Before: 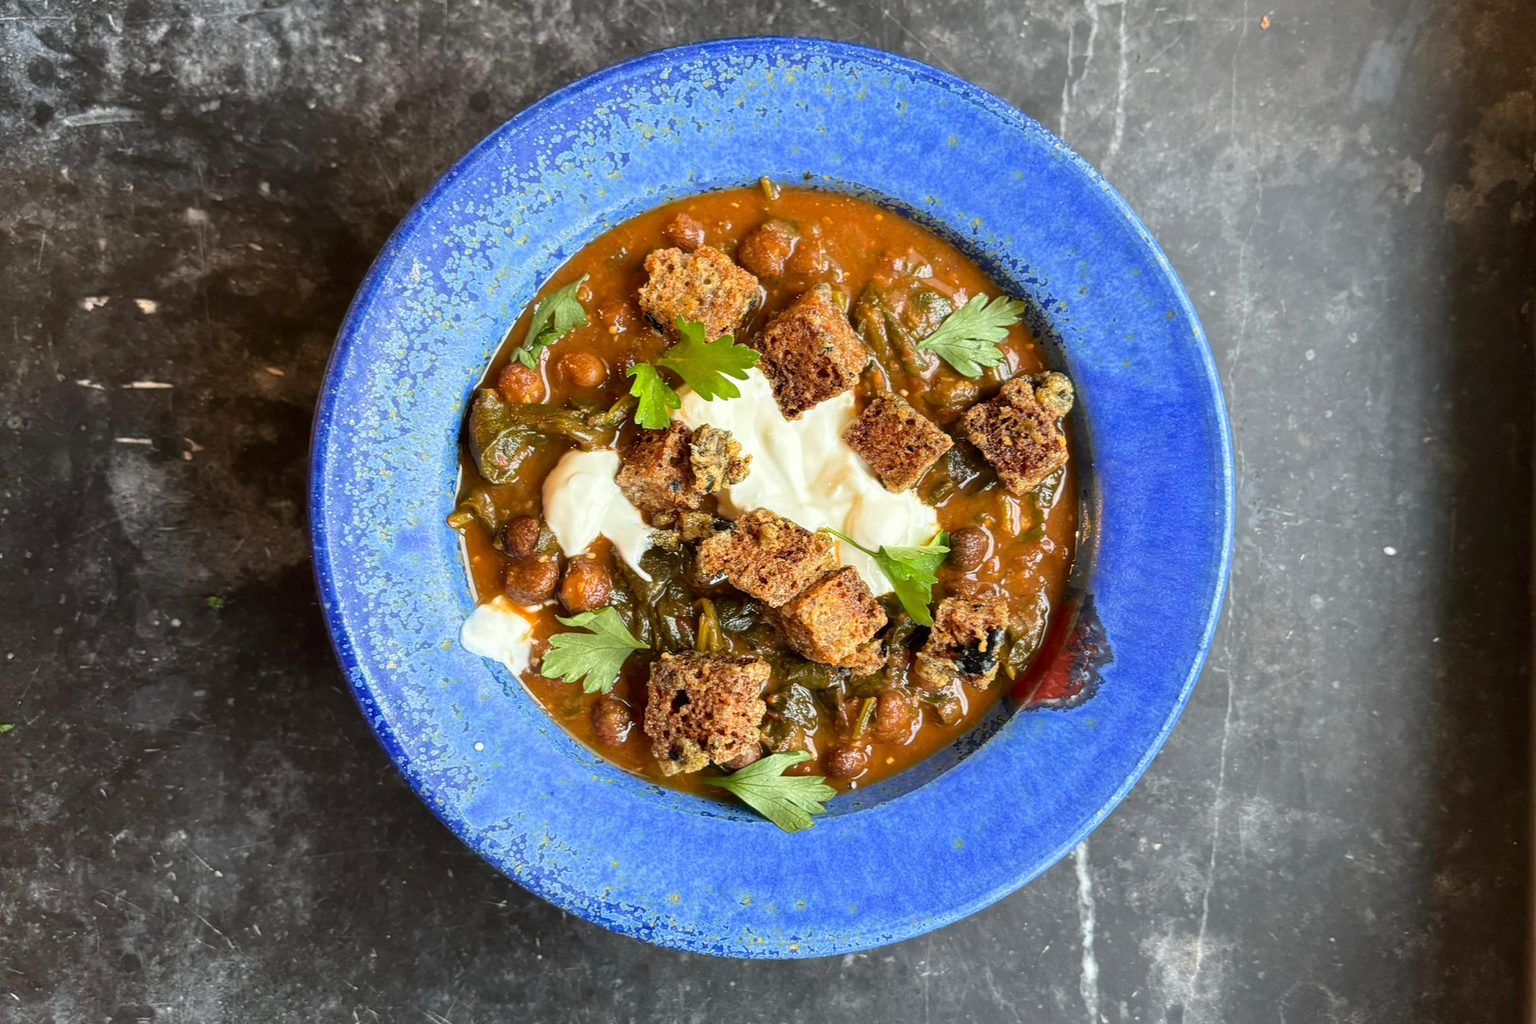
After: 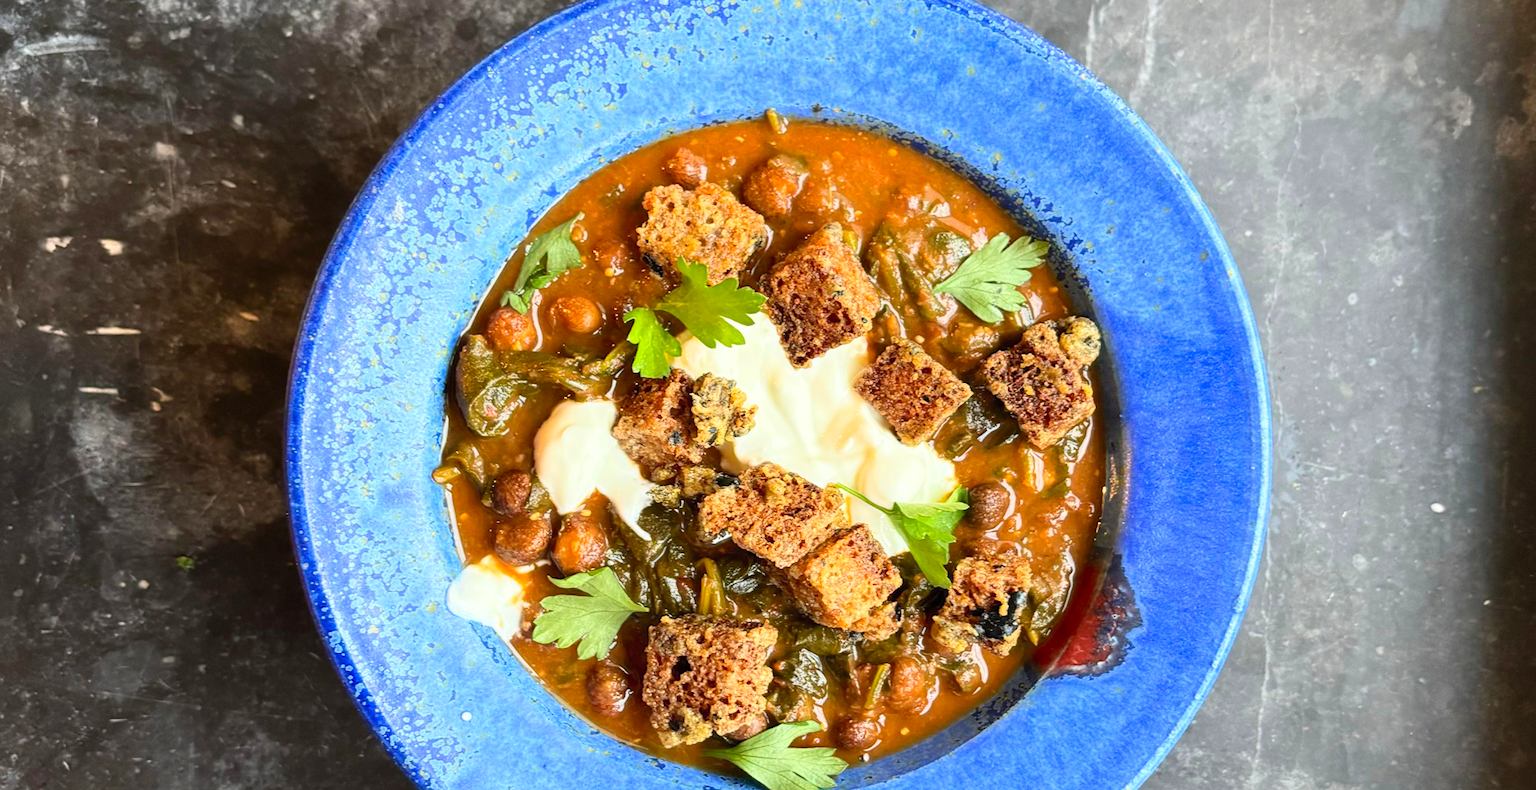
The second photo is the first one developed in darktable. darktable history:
contrast brightness saturation: contrast 0.2, brightness 0.16, saturation 0.22
crop: left 2.737%, top 7.287%, right 3.421%, bottom 20.179%
